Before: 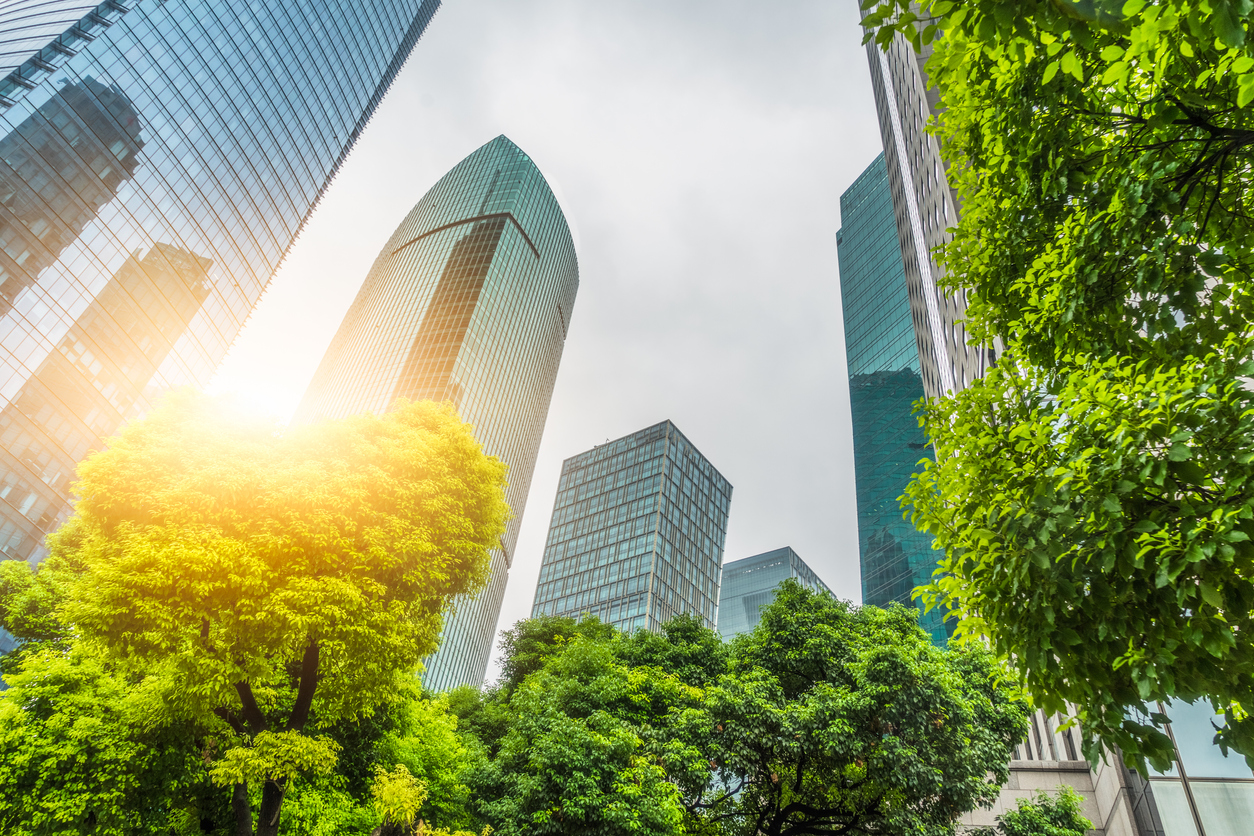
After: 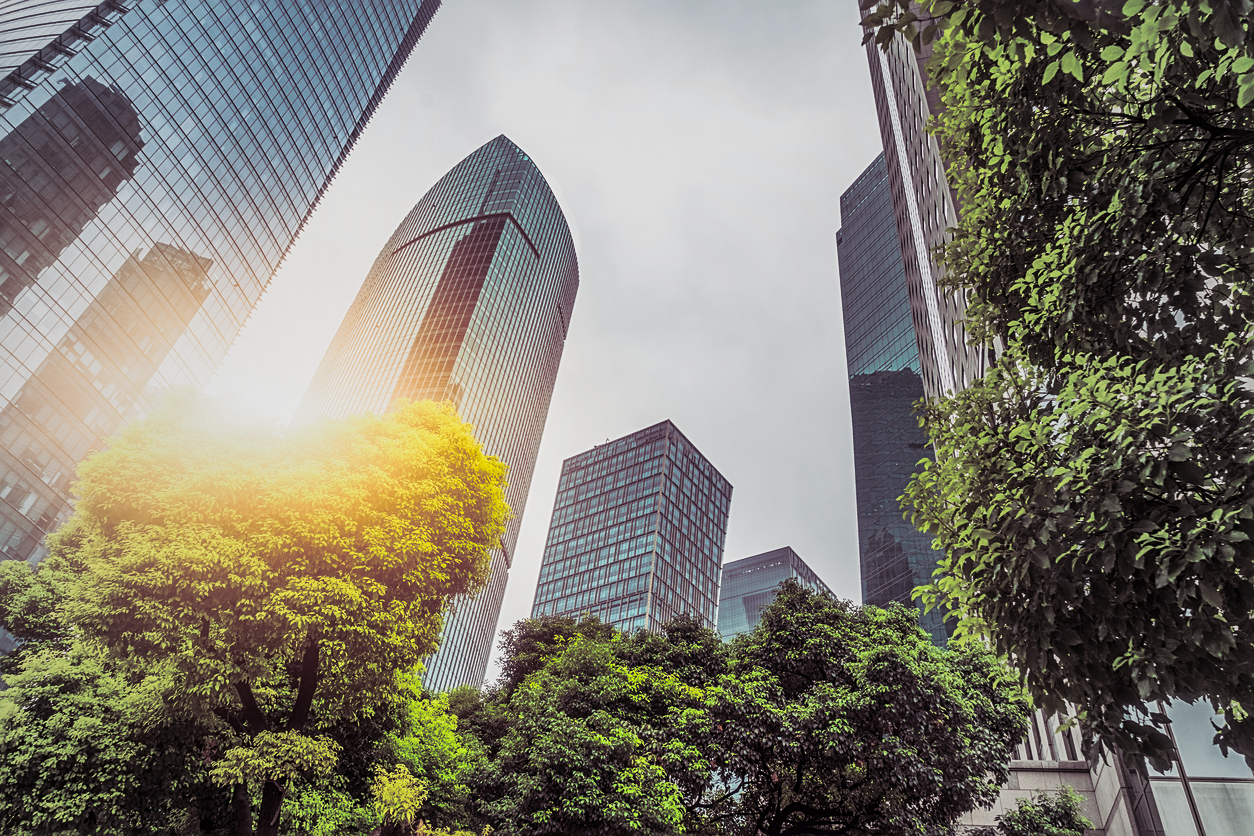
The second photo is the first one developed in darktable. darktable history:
shadows and highlights: radius 337.17, shadows 29.01, soften with gaussian
color look up table: target L [37.99, 65.71, 49.93, 39.19, 55.11, 70.72, 62.66, 40.02, 51.12, 30.33, 72.53, 71.94, 28.78, 55.26, 42.1, 81.73, 51.94, 51.04, 96.54, 81.26, 66.77, 50.87, 35.66, 20.46, 0 ×25], target a [13.56, 18.13, -4.88, -1.533, 8.84, -33.4, 36.07, 10.41, 48.24, 22.98, -23.71, 19.36, 14.18, -38.34, 53.38, 4.04, 49.99, -28.63, -0.43, -0.64, -0.73, -0.15, -0.42, -0.08, 0 ×25], target b [14.06, 17.81, -21.93, 1.533, -25.4, -0.2, 57.1, -45.96, 16.25, -21.59, 57.26, 67.86, -50.3, 31.37, 28.19, 79.82, -14.57, -28.64, 1.19, -0.34, -0.5, -0.27, -1.23, -0.97, 0 ×25], num patches 24
base curve: curves: ch0 [(0, 0) (0.257, 0.25) (0.482, 0.586) (0.757, 0.871) (1, 1)]
sharpen: radius 2.167, amount 0.381, threshold 0
exposure: exposure -0.462 EV, compensate highlight preservation false
contrast brightness saturation: contrast 0.08, saturation 0.2
split-toning: shadows › hue 316.8°, shadows › saturation 0.47, highlights › hue 201.6°, highlights › saturation 0, balance -41.97, compress 28.01%
vignetting: fall-off start 18.21%, fall-off radius 137.95%, brightness -0.207, center (-0.078, 0.066), width/height ratio 0.62, shape 0.59
